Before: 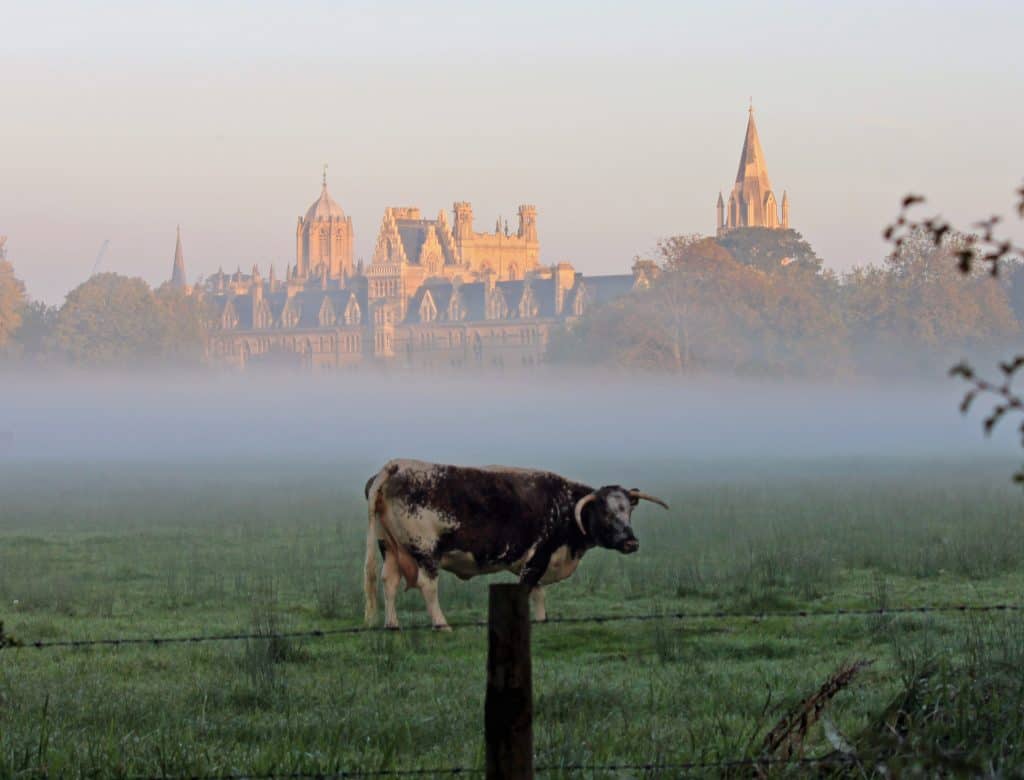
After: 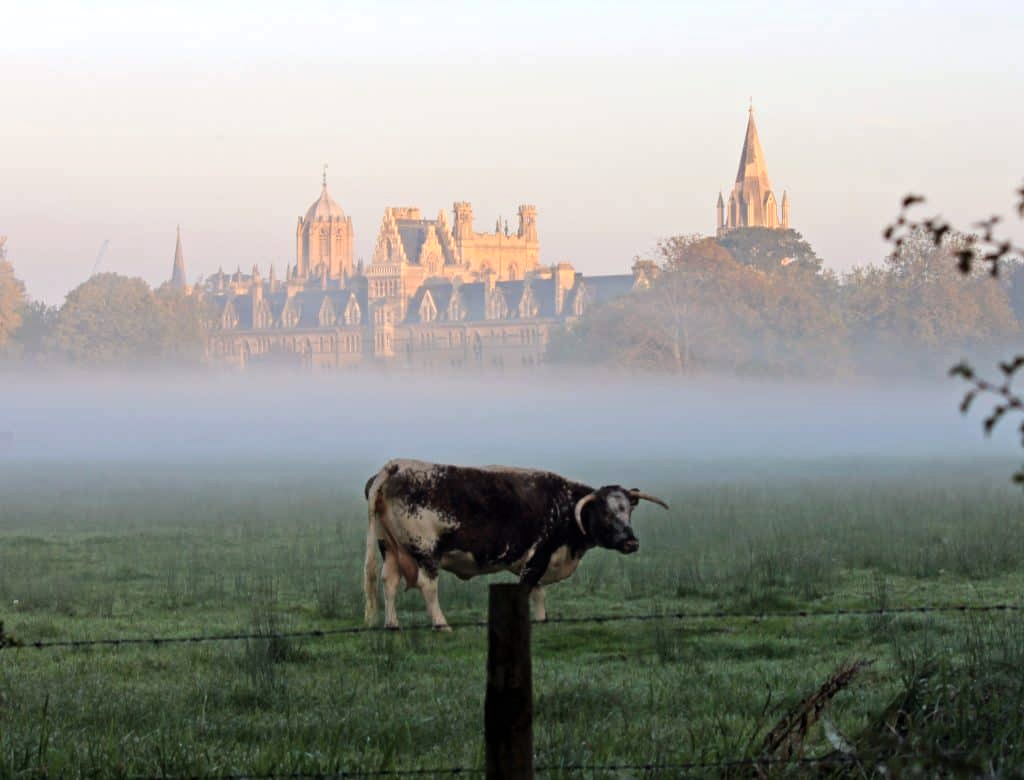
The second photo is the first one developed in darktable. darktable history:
tone equalizer: -8 EV -0.417 EV, -7 EV -0.389 EV, -6 EV -0.333 EV, -5 EV -0.222 EV, -3 EV 0.222 EV, -2 EV 0.333 EV, -1 EV 0.389 EV, +0 EV 0.417 EV, edges refinement/feathering 500, mask exposure compensation -1.57 EV, preserve details no
color zones: curves: ch1 [(0, 0.469) (0.001, 0.469) (0.12, 0.446) (0.248, 0.469) (0.5, 0.5) (0.748, 0.5) (0.999, 0.469) (1, 0.469)]
